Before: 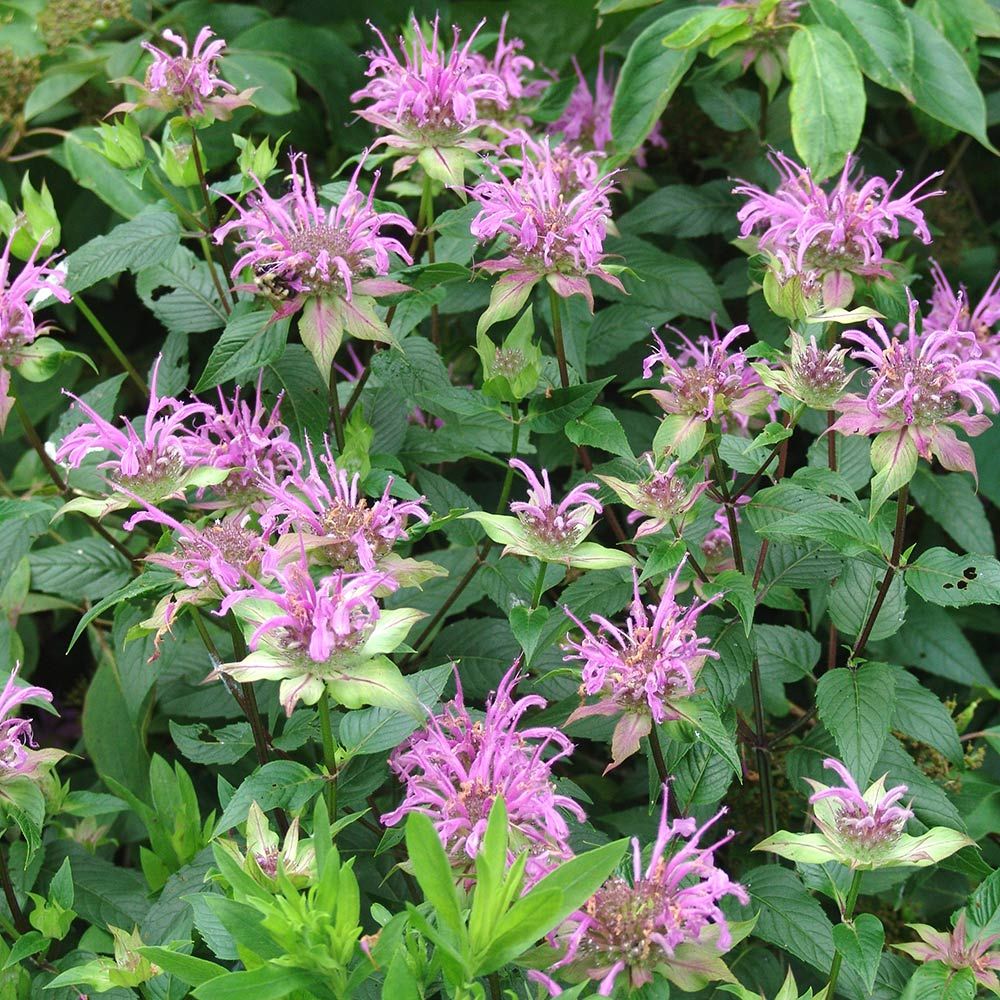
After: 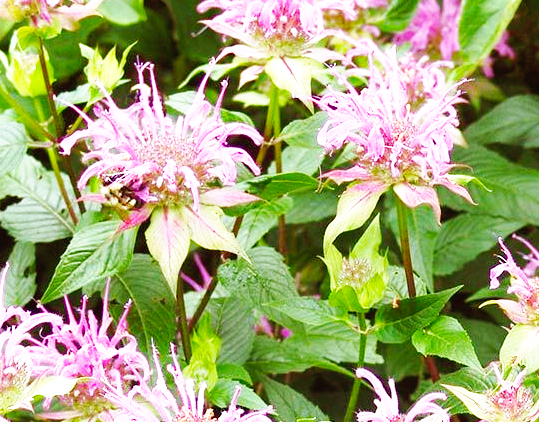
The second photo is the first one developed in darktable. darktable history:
crop: left 15.306%, top 9.065%, right 30.789%, bottom 48.638%
base curve: curves: ch0 [(0, 0) (0.007, 0.004) (0.027, 0.03) (0.046, 0.07) (0.207, 0.54) (0.442, 0.872) (0.673, 0.972) (1, 1)], preserve colors none
exposure: exposure 0.485 EV, compensate highlight preservation false
rgb levels: mode RGB, independent channels, levels [[0, 0.5, 1], [0, 0.521, 1], [0, 0.536, 1]]
white balance: red 0.988, blue 1.017
shadows and highlights: on, module defaults
